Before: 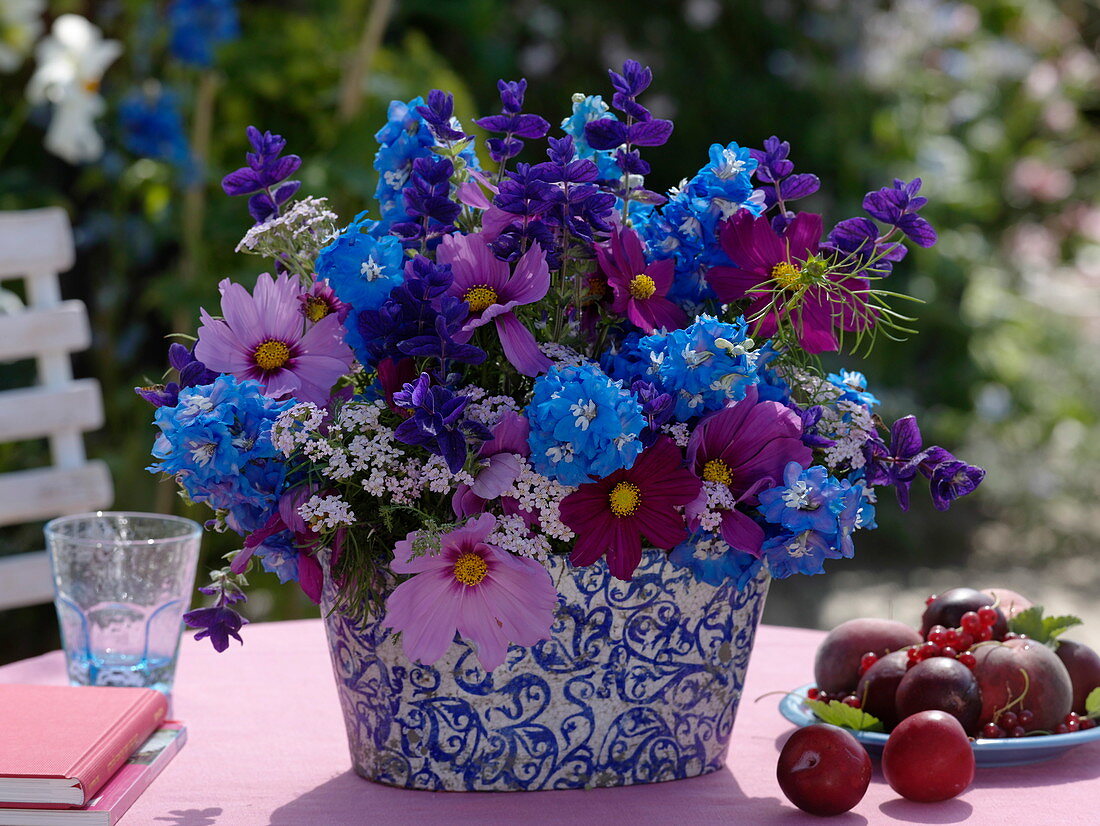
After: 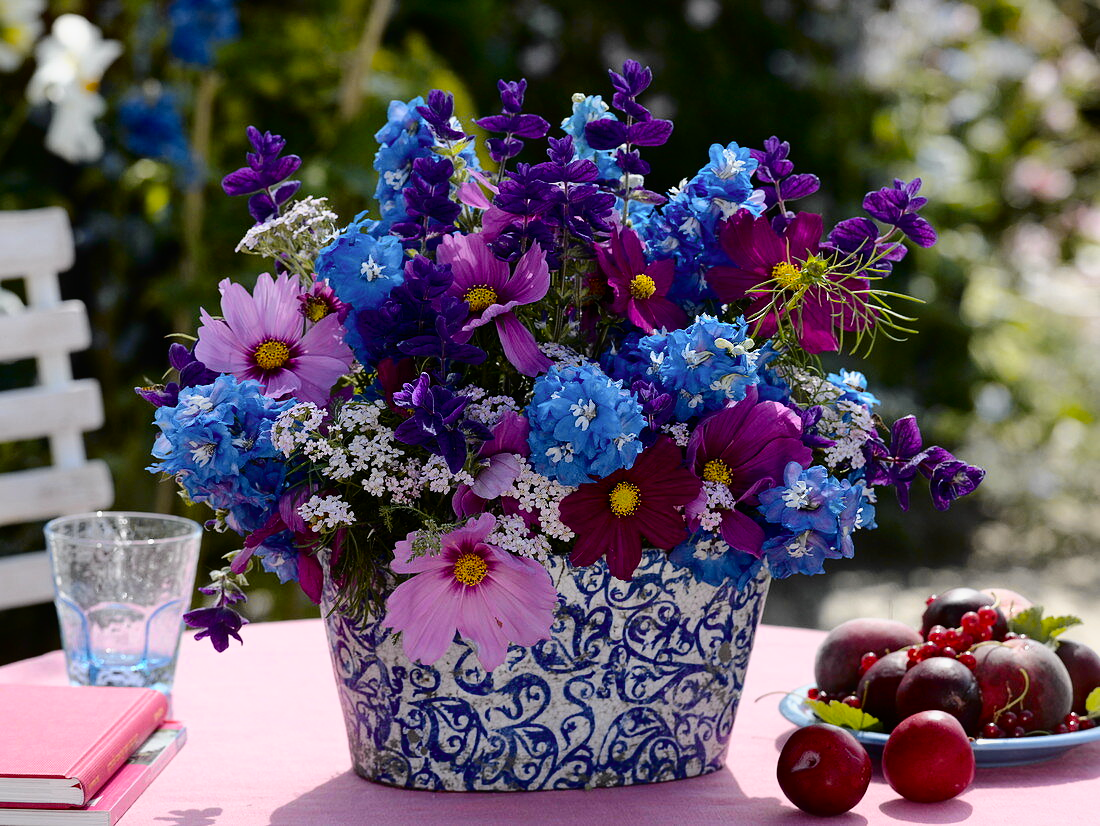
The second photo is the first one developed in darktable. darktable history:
exposure: black level correction 0, compensate exposure bias true, compensate highlight preservation false
tone curve: curves: ch0 [(0, 0) (0.136, 0.071) (0.346, 0.366) (0.489, 0.573) (0.66, 0.748) (0.858, 0.926) (1, 0.977)]; ch1 [(0, 0) (0.353, 0.344) (0.45, 0.46) (0.498, 0.498) (0.521, 0.512) (0.563, 0.559) (0.592, 0.605) (0.641, 0.673) (1, 1)]; ch2 [(0, 0) (0.333, 0.346) (0.375, 0.375) (0.424, 0.43) (0.476, 0.492) (0.502, 0.502) (0.524, 0.531) (0.579, 0.61) (0.612, 0.644) (0.641, 0.722) (1, 1)], color space Lab, independent channels, preserve colors none
